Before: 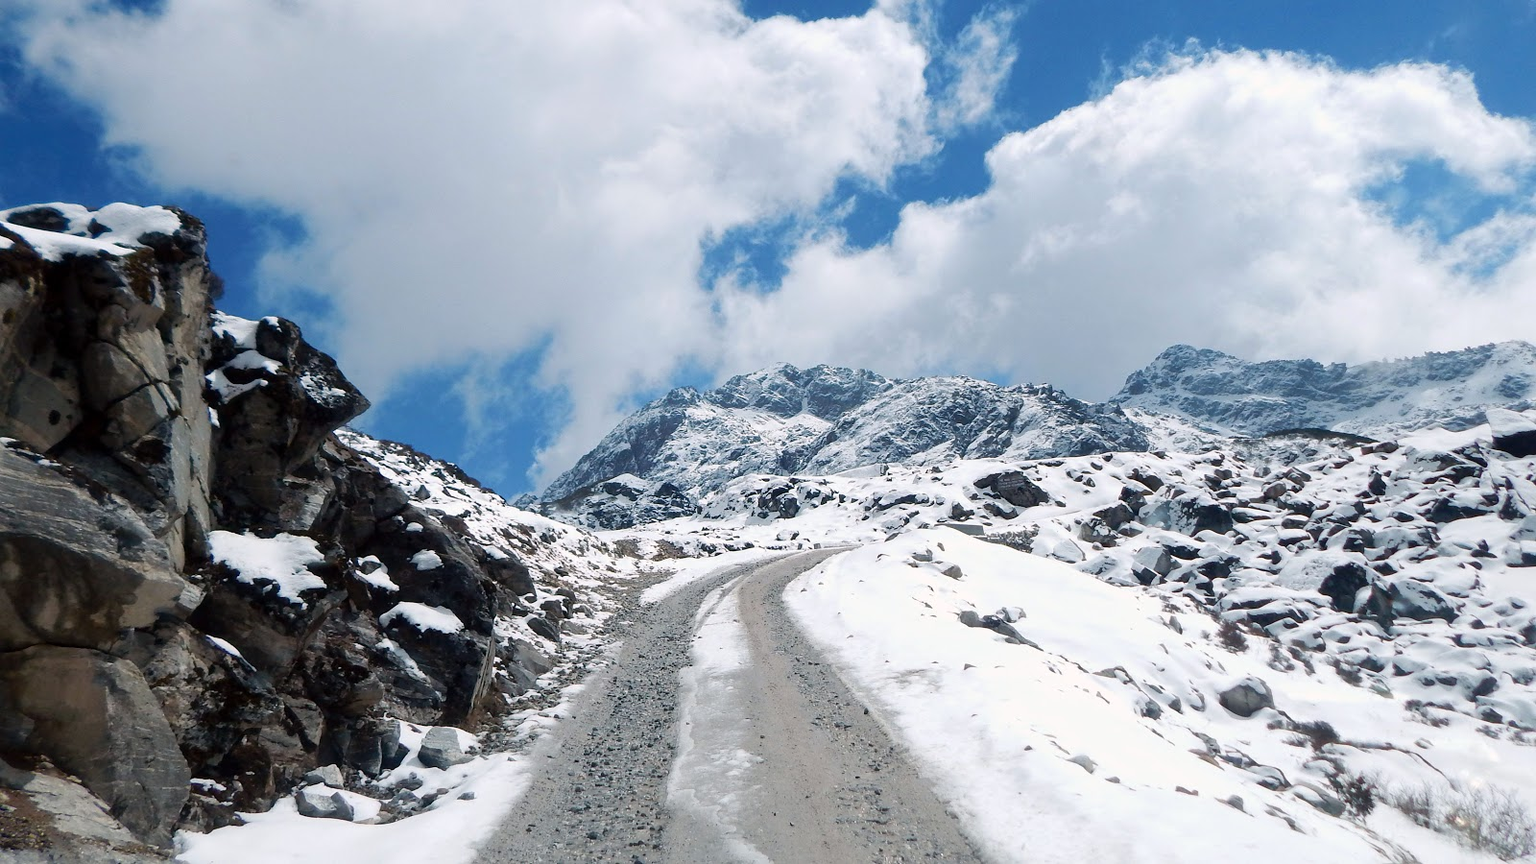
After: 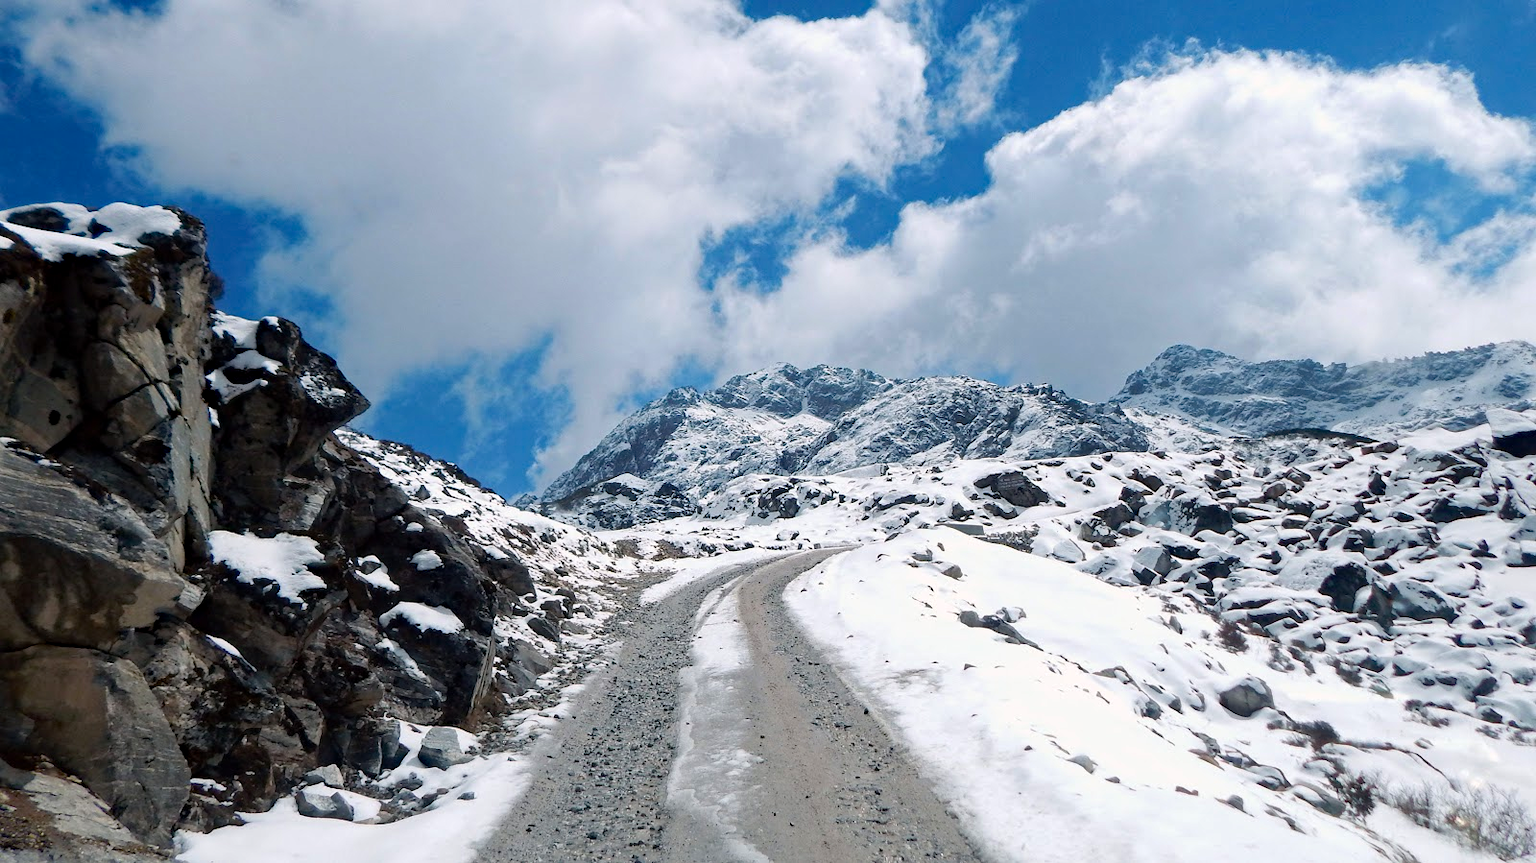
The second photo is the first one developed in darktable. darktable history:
haze removal: strength 0.29, distance 0.25, compatibility mode true, adaptive false
crop: bottom 0.071%
